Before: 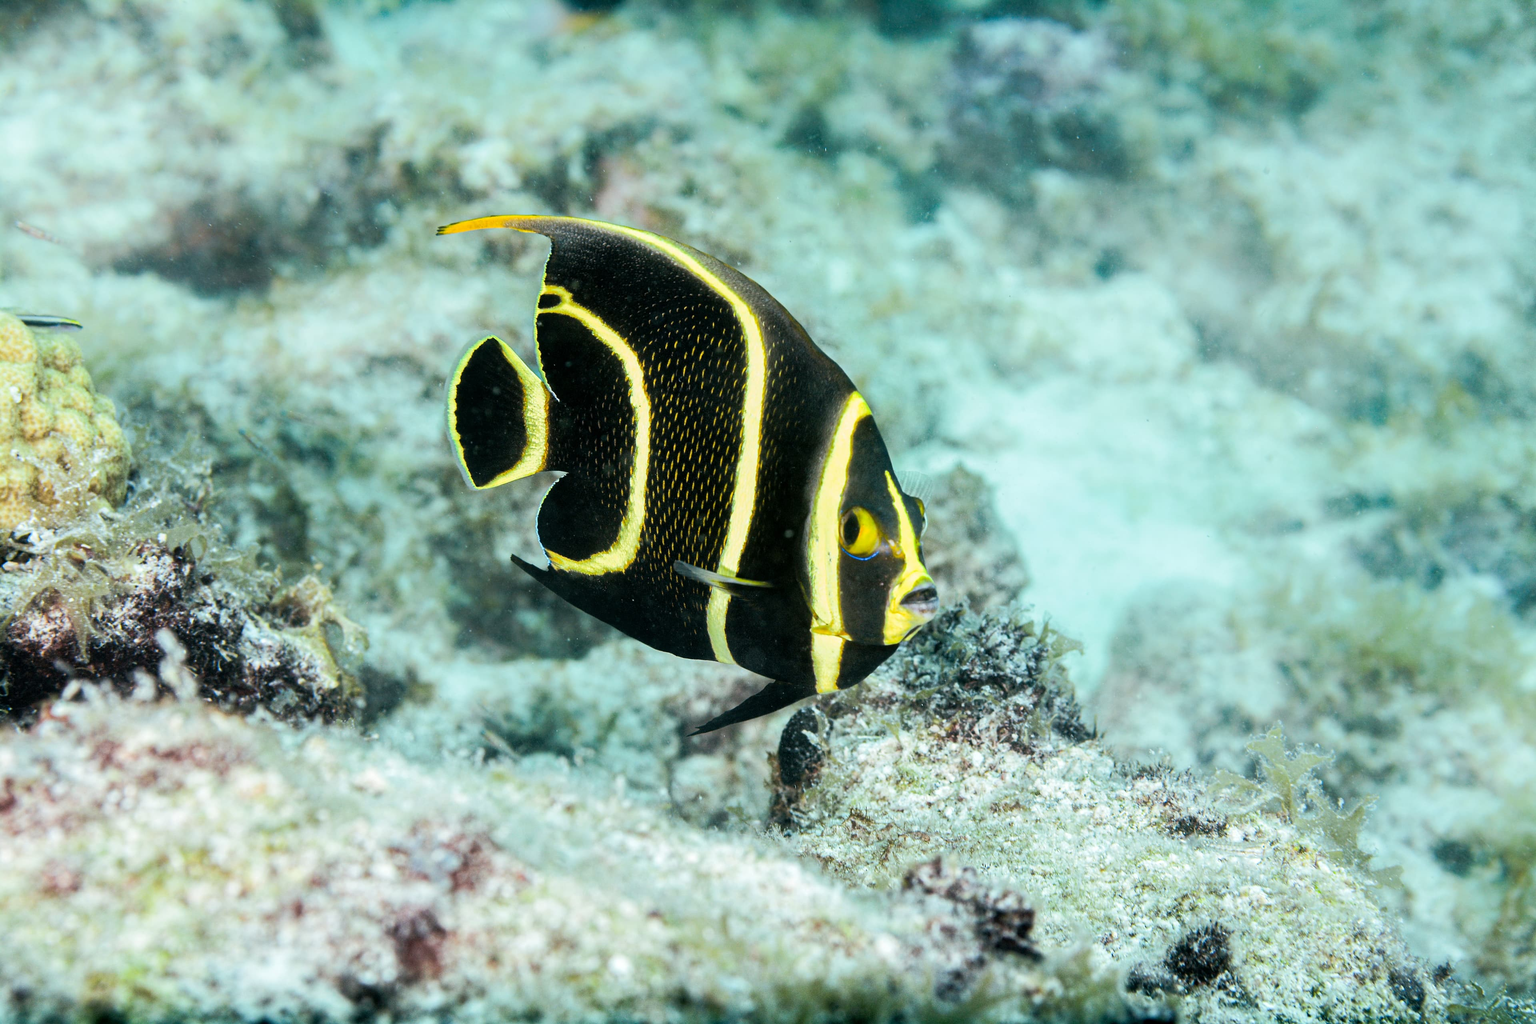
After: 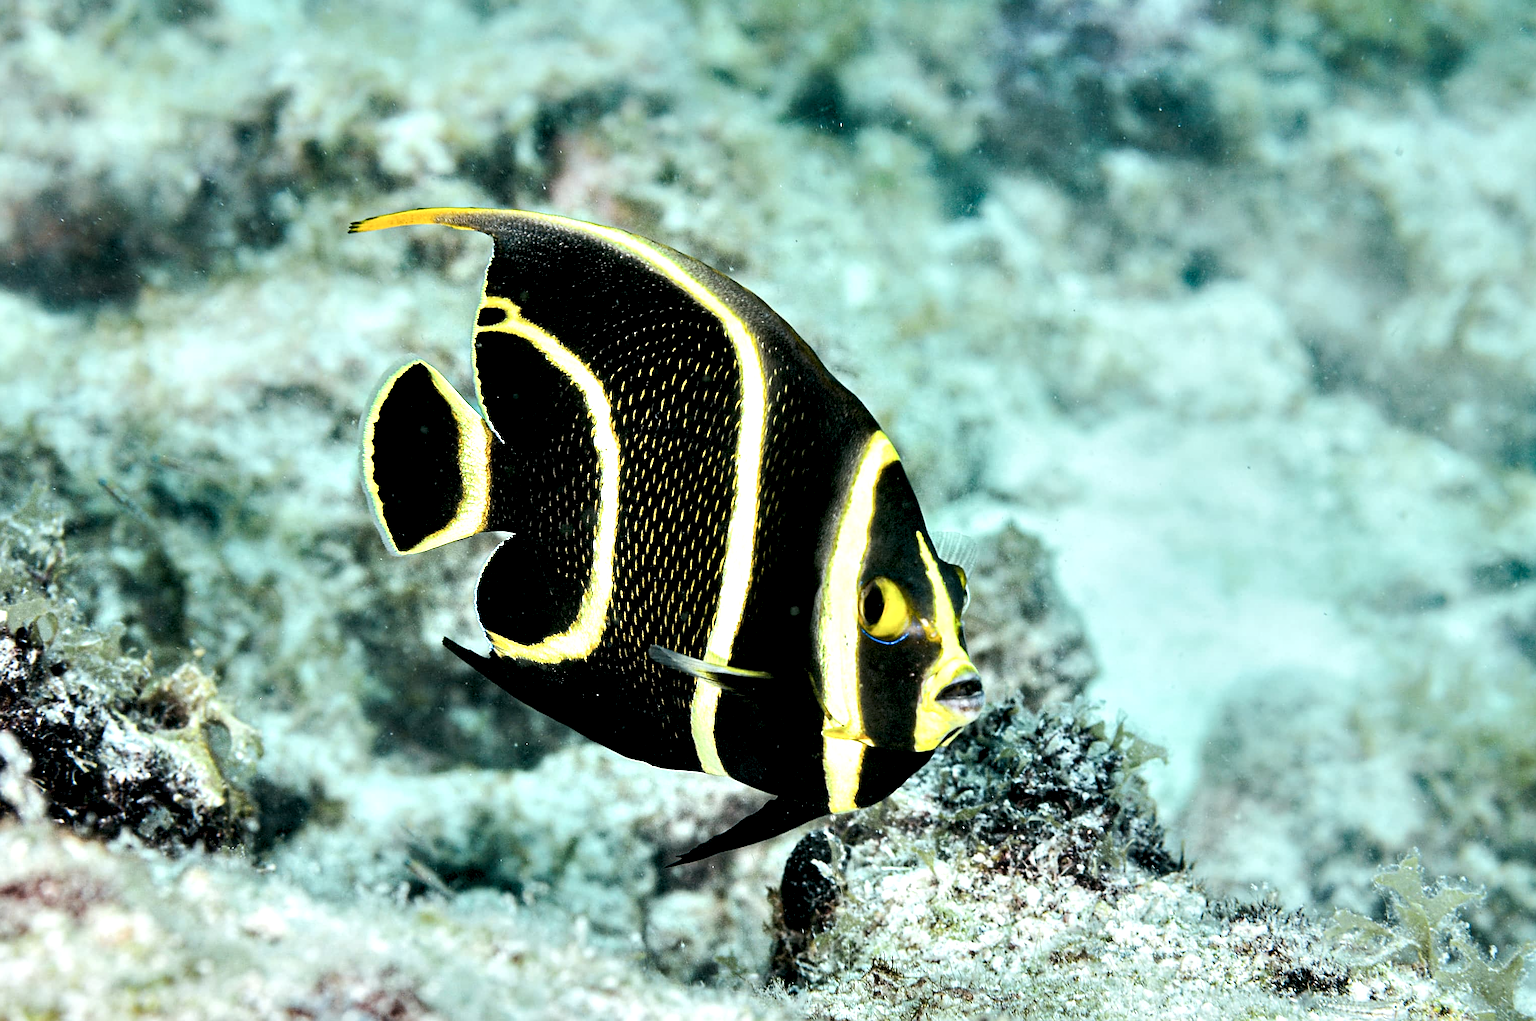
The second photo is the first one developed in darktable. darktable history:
sharpen: on, module defaults
contrast equalizer: octaves 7, y [[0.609, 0.611, 0.615, 0.613, 0.607, 0.603], [0.504, 0.498, 0.496, 0.499, 0.506, 0.516], [0 ×6], [0 ×6], [0 ×6]]
crop and rotate: left 10.52%, top 5.034%, right 10.446%, bottom 16.115%
